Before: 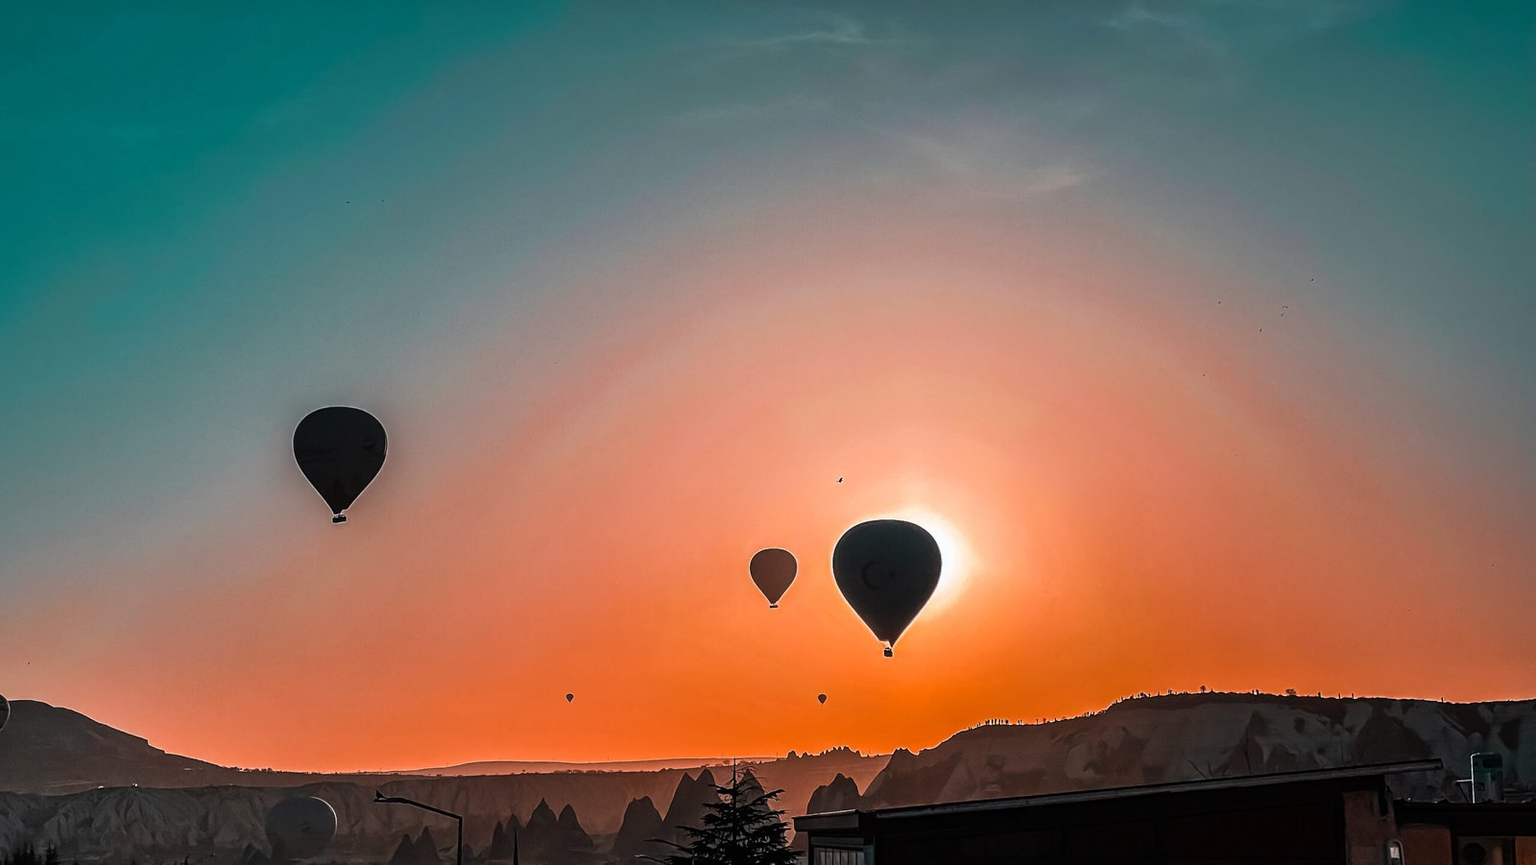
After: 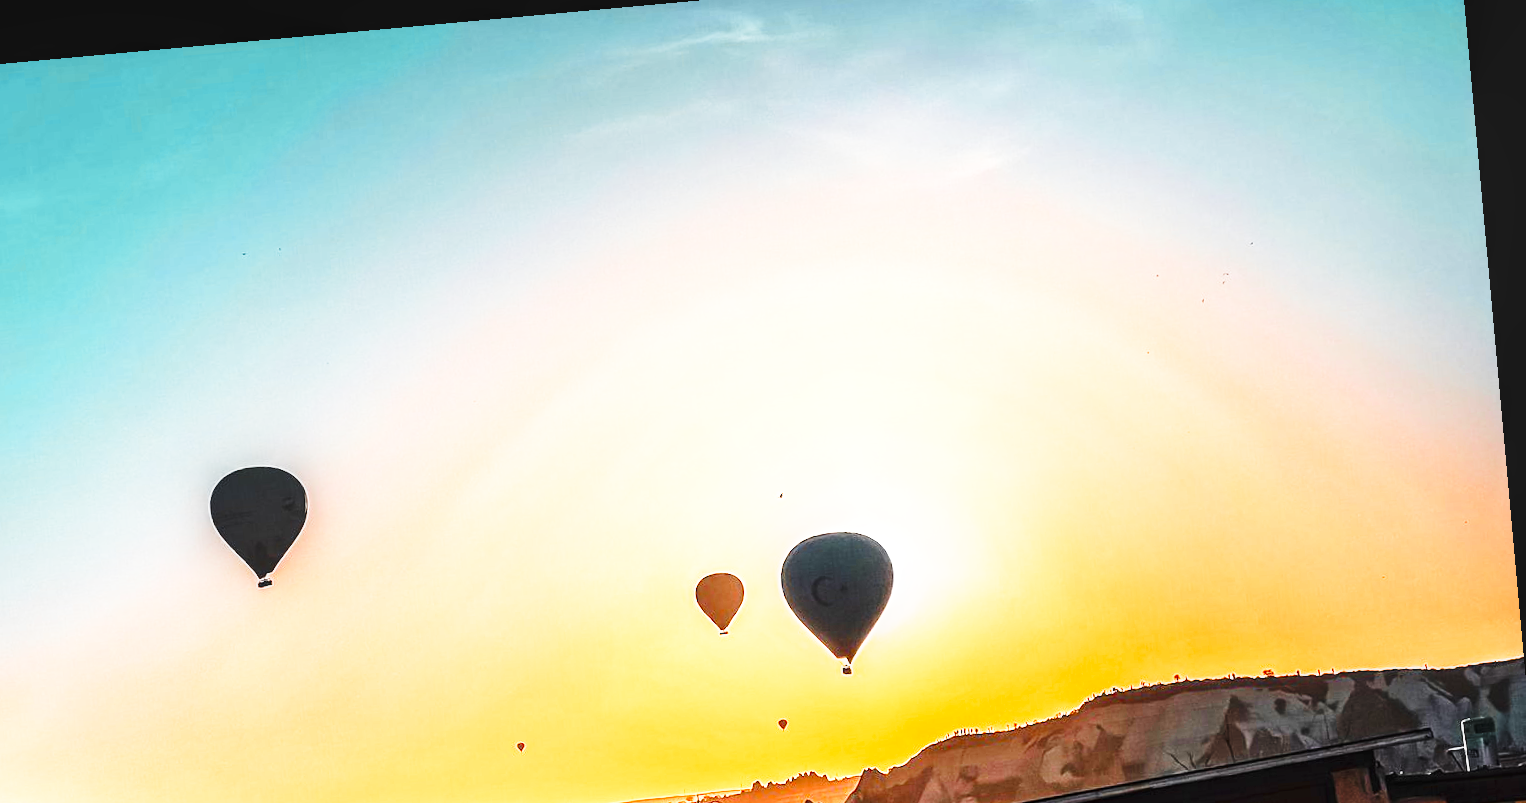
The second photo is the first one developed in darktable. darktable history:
rotate and perspective: rotation -5.2°, automatic cropping off
contrast brightness saturation: contrast 0.1, brightness 0.03, saturation 0.09
crop: left 8.155%, top 6.611%, bottom 15.385%
color contrast: green-magenta contrast 0.8, blue-yellow contrast 1.1, unbound 0
color zones: curves: ch1 [(0, 0.679) (0.143, 0.647) (0.286, 0.261) (0.378, -0.011) (0.571, 0.396) (0.714, 0.399) (0.857, 0.406) (1, 0.679)]
exposure: exposure 1.089 EV, compensate highlight preservation false
base curve: curves: ch0 [(0, 0) (0.026, 0.03) (0.109, 0.232) (0.351, 0.748) (0.669, 0.968) (1, 1)], preserve colors none
local contrast: on, module defaults
